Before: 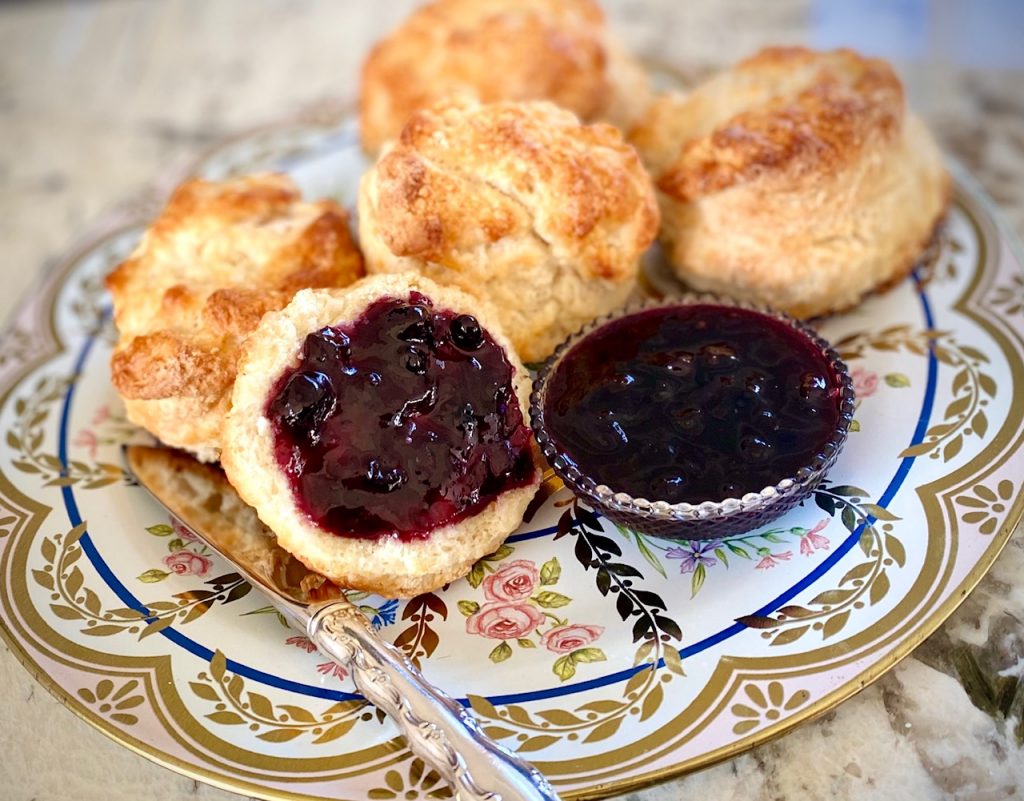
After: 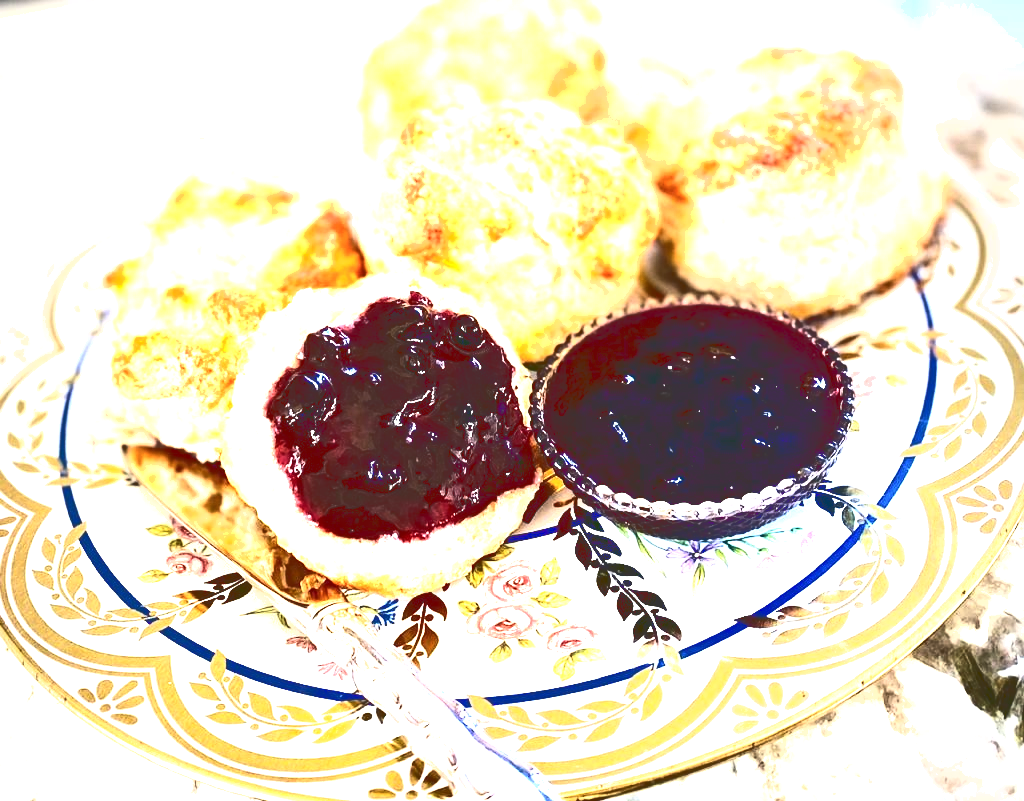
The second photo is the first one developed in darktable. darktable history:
contrast brightness saturation: contrast 0.148, brightness 0.04
exposure: black level correction 0, exposure 1.746 EV, compensate exposure bias true, compensate highlight preservation false
base curve: curves: ch0 [(0, 0.036) (0.083, 0.04) (0.804, 1)]
